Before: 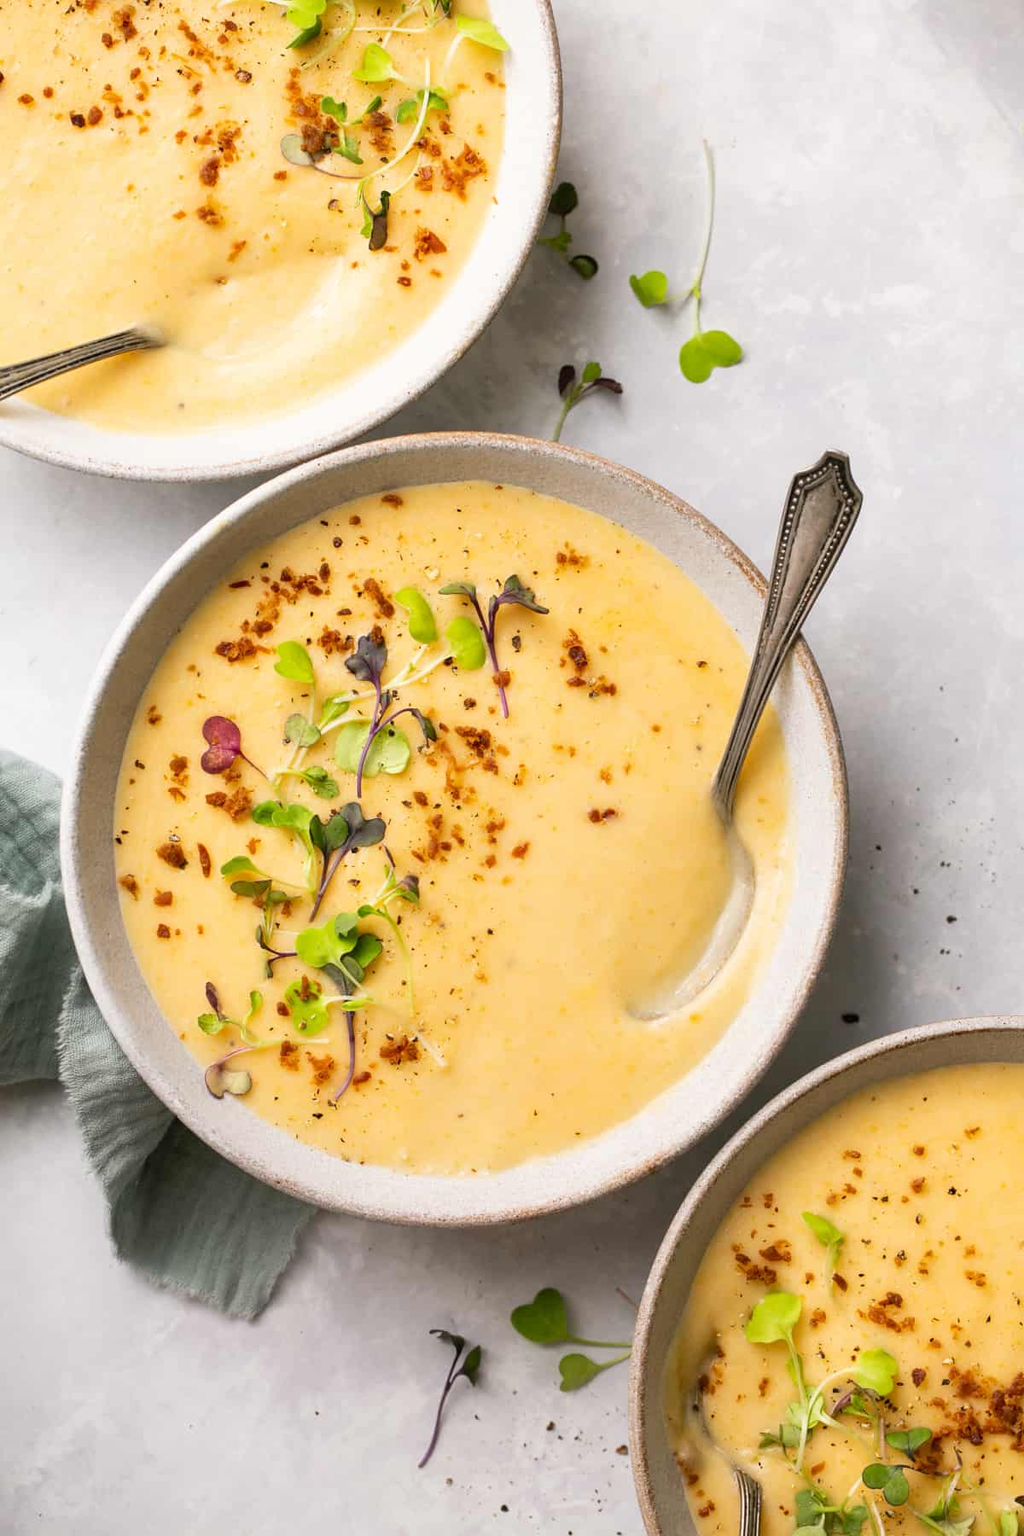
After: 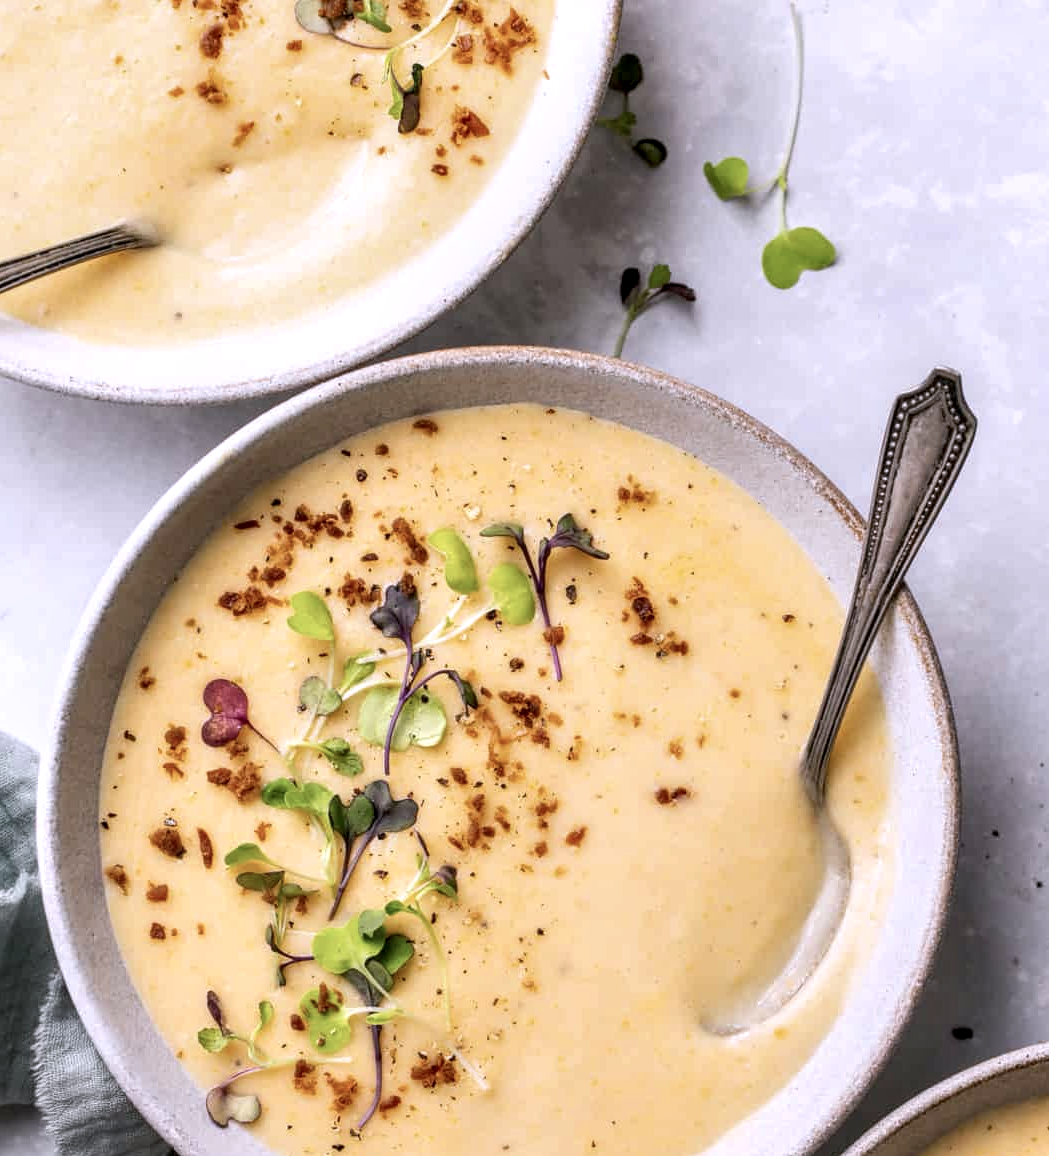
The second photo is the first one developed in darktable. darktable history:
crop: left 2.913%, top 8.928%, right 9.658%, bottom 26.836%
tone equalizer: on, module defaults
color correction: highlights b* -0.035, saturation 0.806
contrast equalizer: octaves 7, y [[0.439, 0.44, 0.442, 0.457, 0.493, 0.498], [0.5 ×6], [0.5 ×6], [0 ×6], [0 ×6]], mix -0.19
color calibration: illuminant as shot in camera, x 0.363, y 0.385, temperature 4540.1 K
local contrast: detail 142%
